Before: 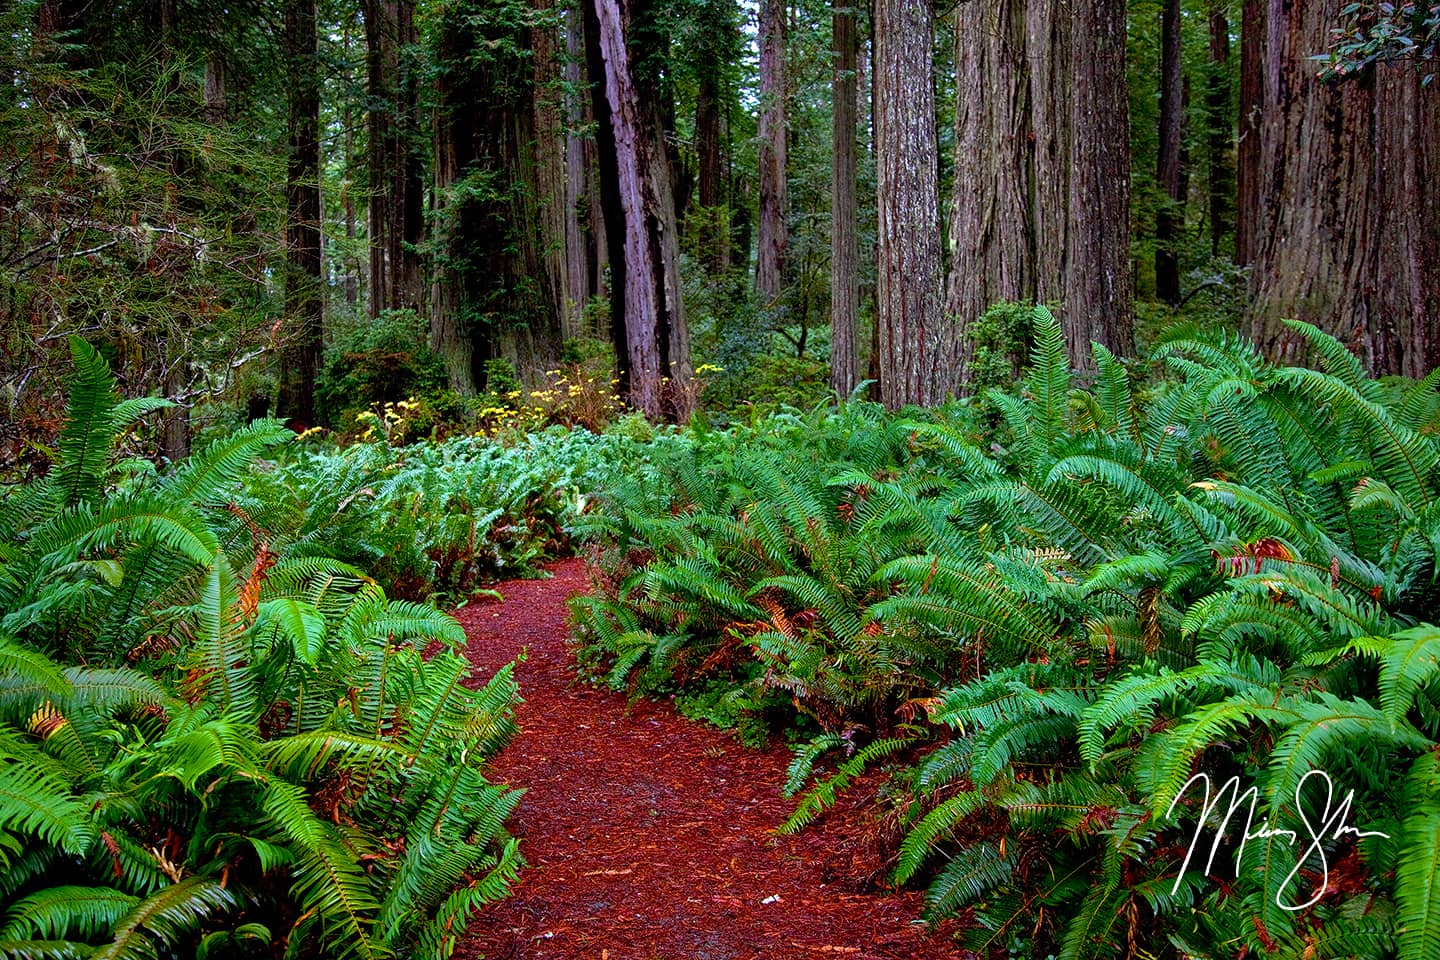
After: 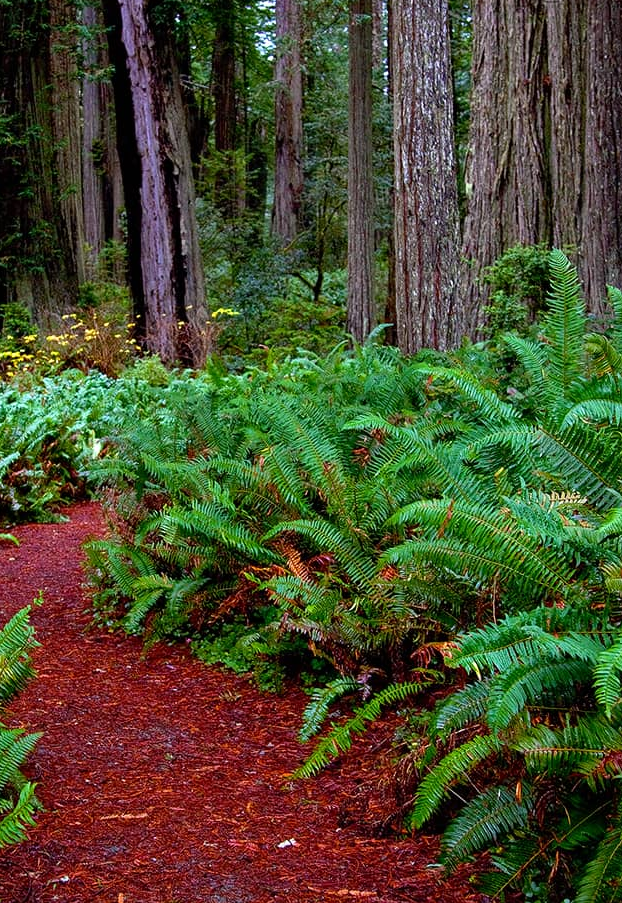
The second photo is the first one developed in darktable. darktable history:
crop: left 33.666%, top 5.931%, right 23.071%
